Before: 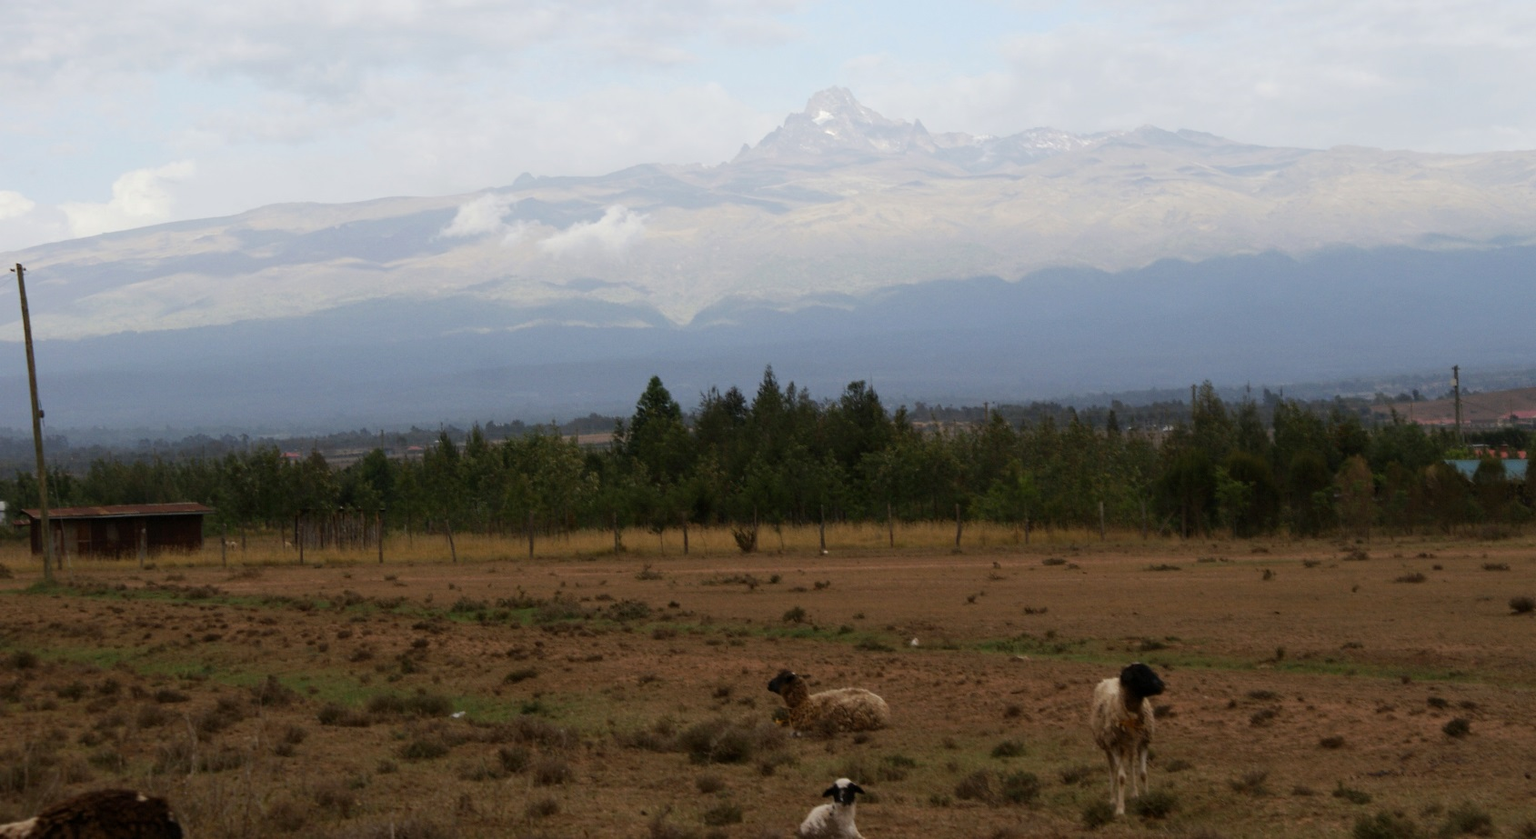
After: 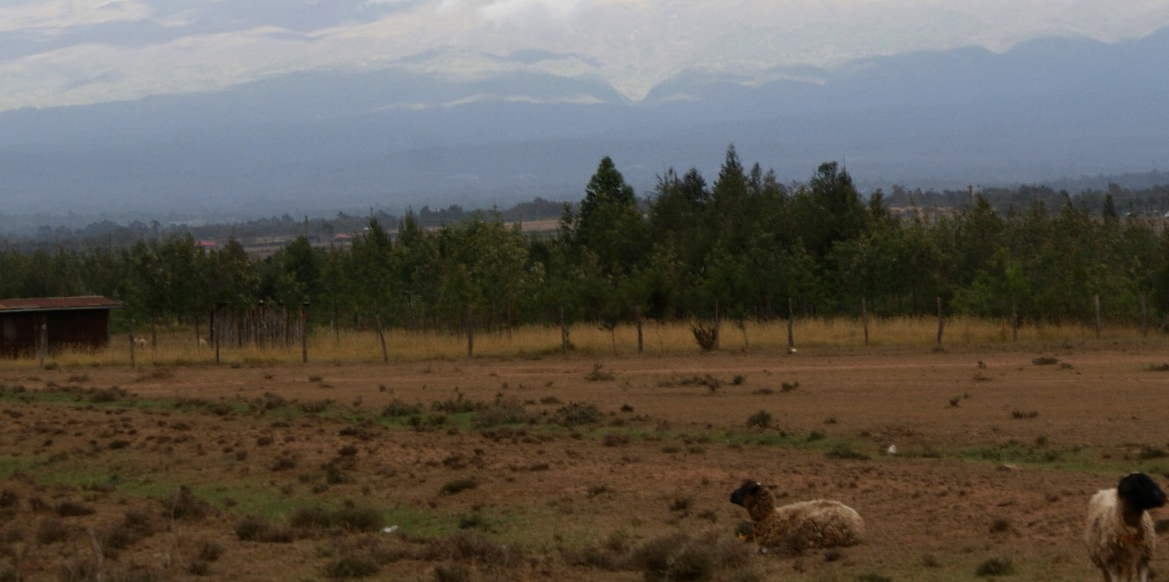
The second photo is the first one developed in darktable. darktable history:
crop: left 6.756%, top 27.862%, right 24.022%, bottom 9.053%
